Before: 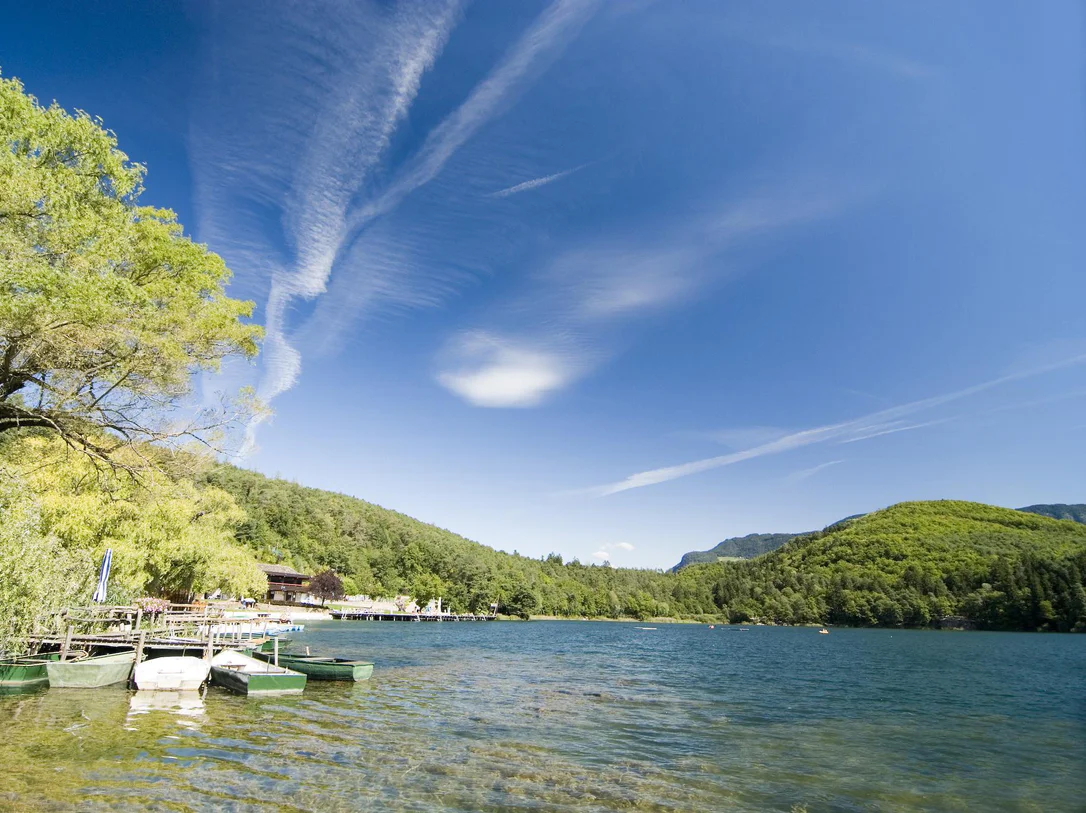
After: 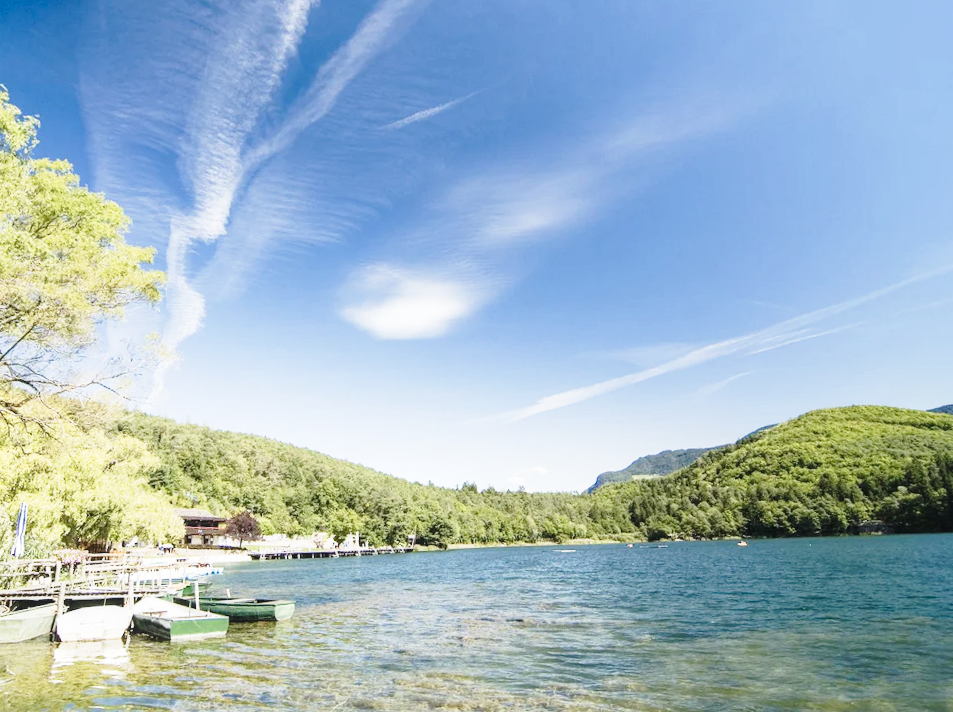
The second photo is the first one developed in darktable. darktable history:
base curve: curves: ch0 [(0, 0) (0.028, 0.03) (0.121, 0.232) (0.46, 0.748) (0.859, 0.968) (1, 1)], exposure shift 0.01, preserve colors none
color balance rgb: linear chroma grading › shadows -8.519%, linear chroma grading › global chroma 9.757%, perceptual saturation grading › global saturation -27.902%, global vibrance 20%
local contrast: detail 109%
crop and rotate: angle 3.33°, left 5.539%, top 5.702%
